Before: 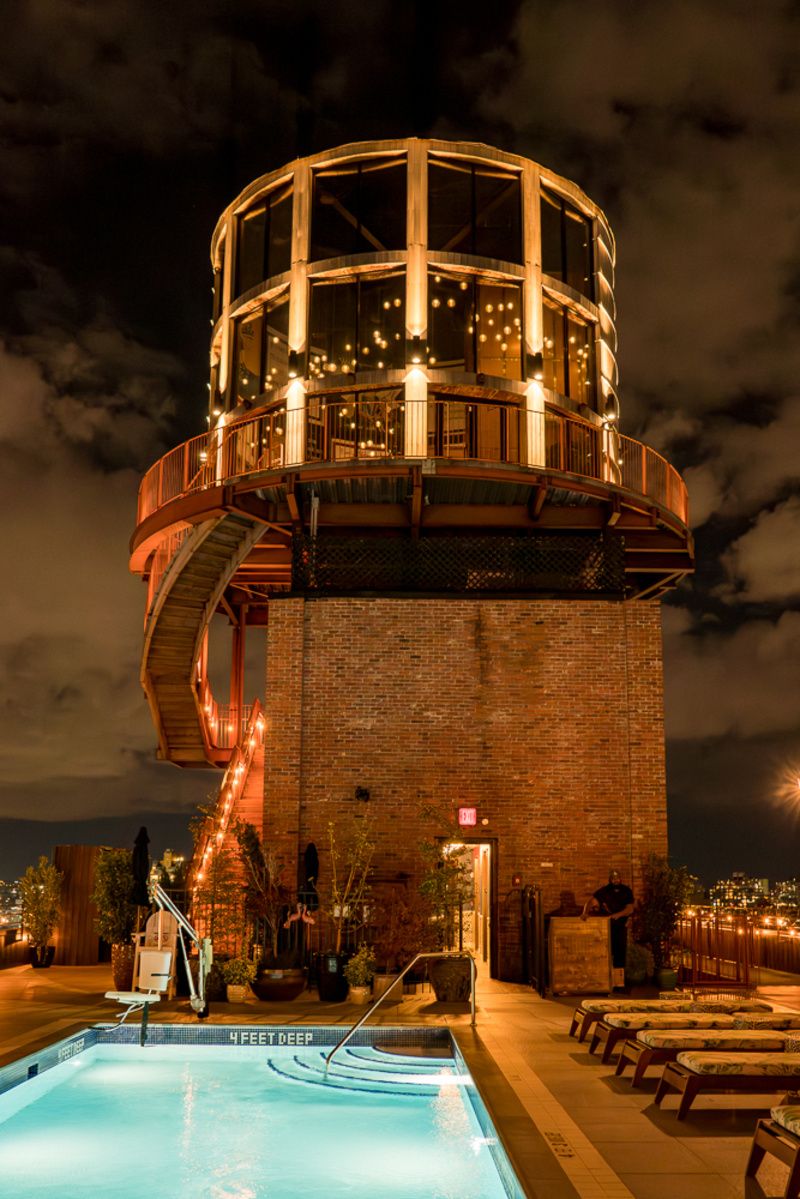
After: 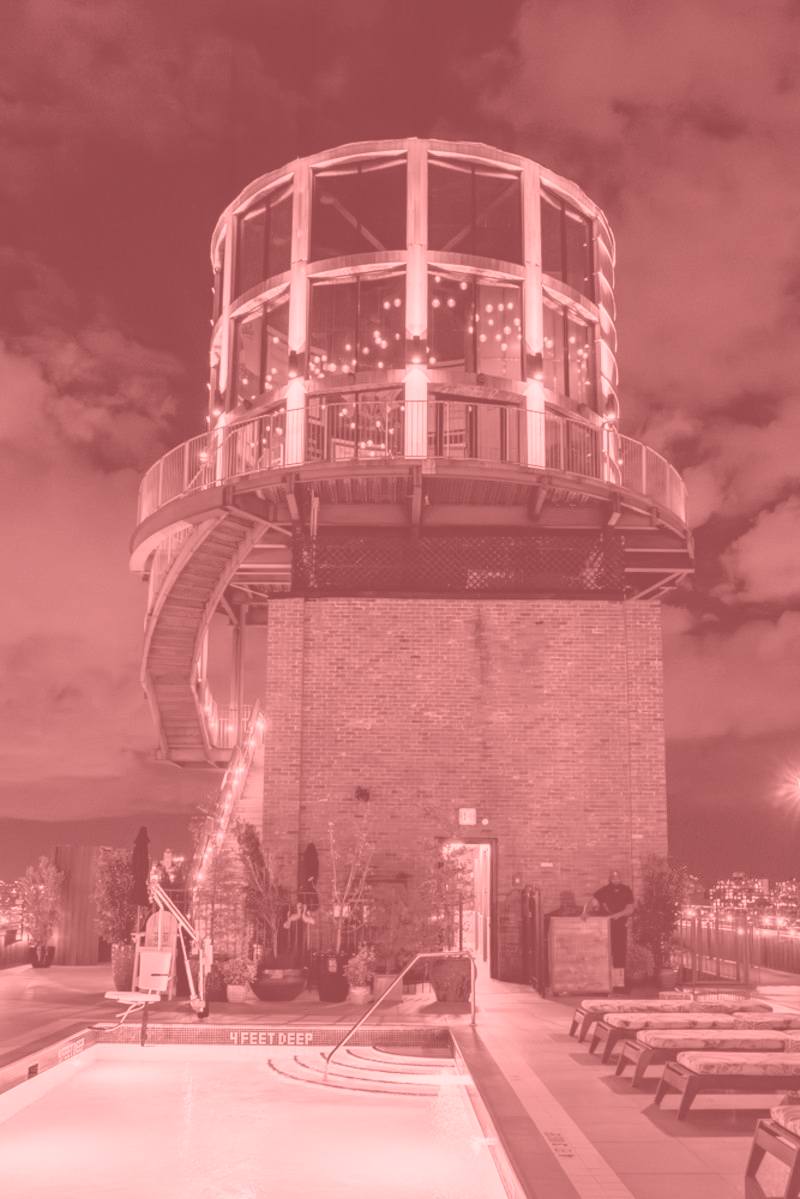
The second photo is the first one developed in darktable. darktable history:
exposure: black level correction 0.001, exposure 0.5 EV, compensate exposure bias true, compensate highlight preservation false
colorize: saturation 51%, source mix 50.67%, lightness 50.67%
